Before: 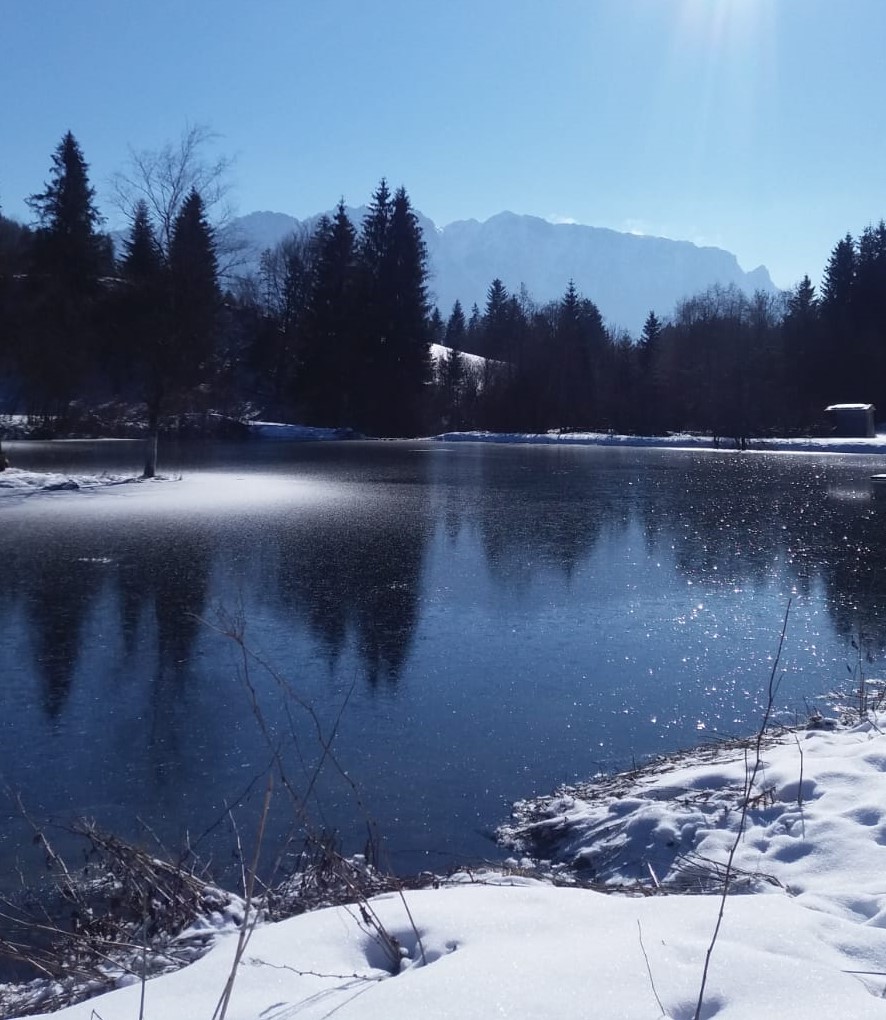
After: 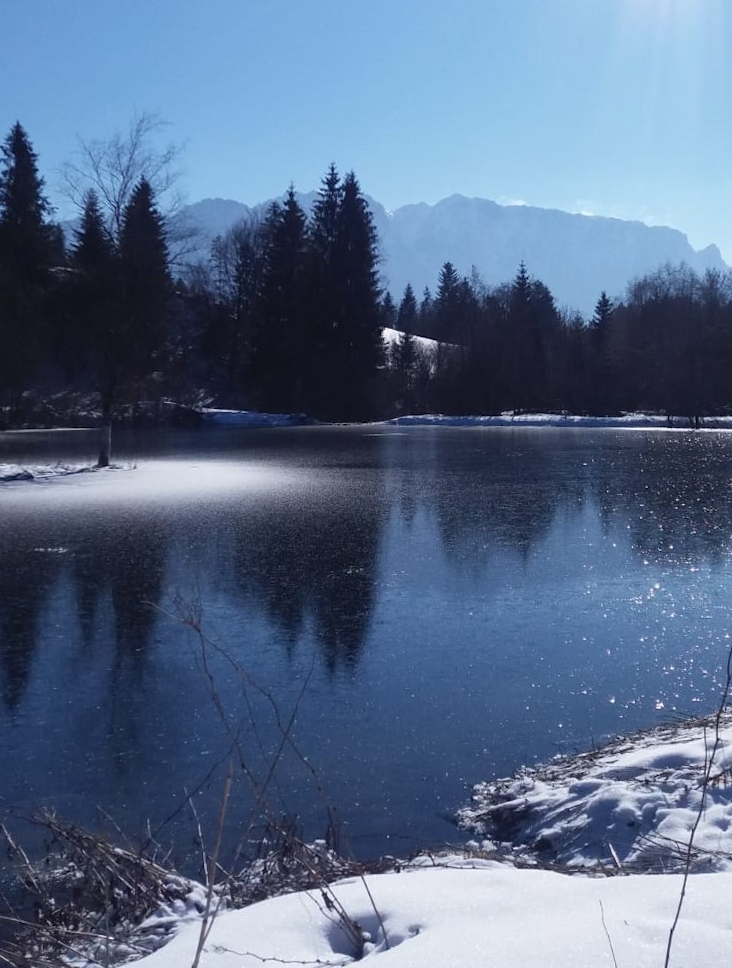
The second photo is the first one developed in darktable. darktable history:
crop and rotate: angle 1°, left 4.281%, top 0.642%, right 11.383%, bottom 2.486%
white balance: red 1, blue 1
